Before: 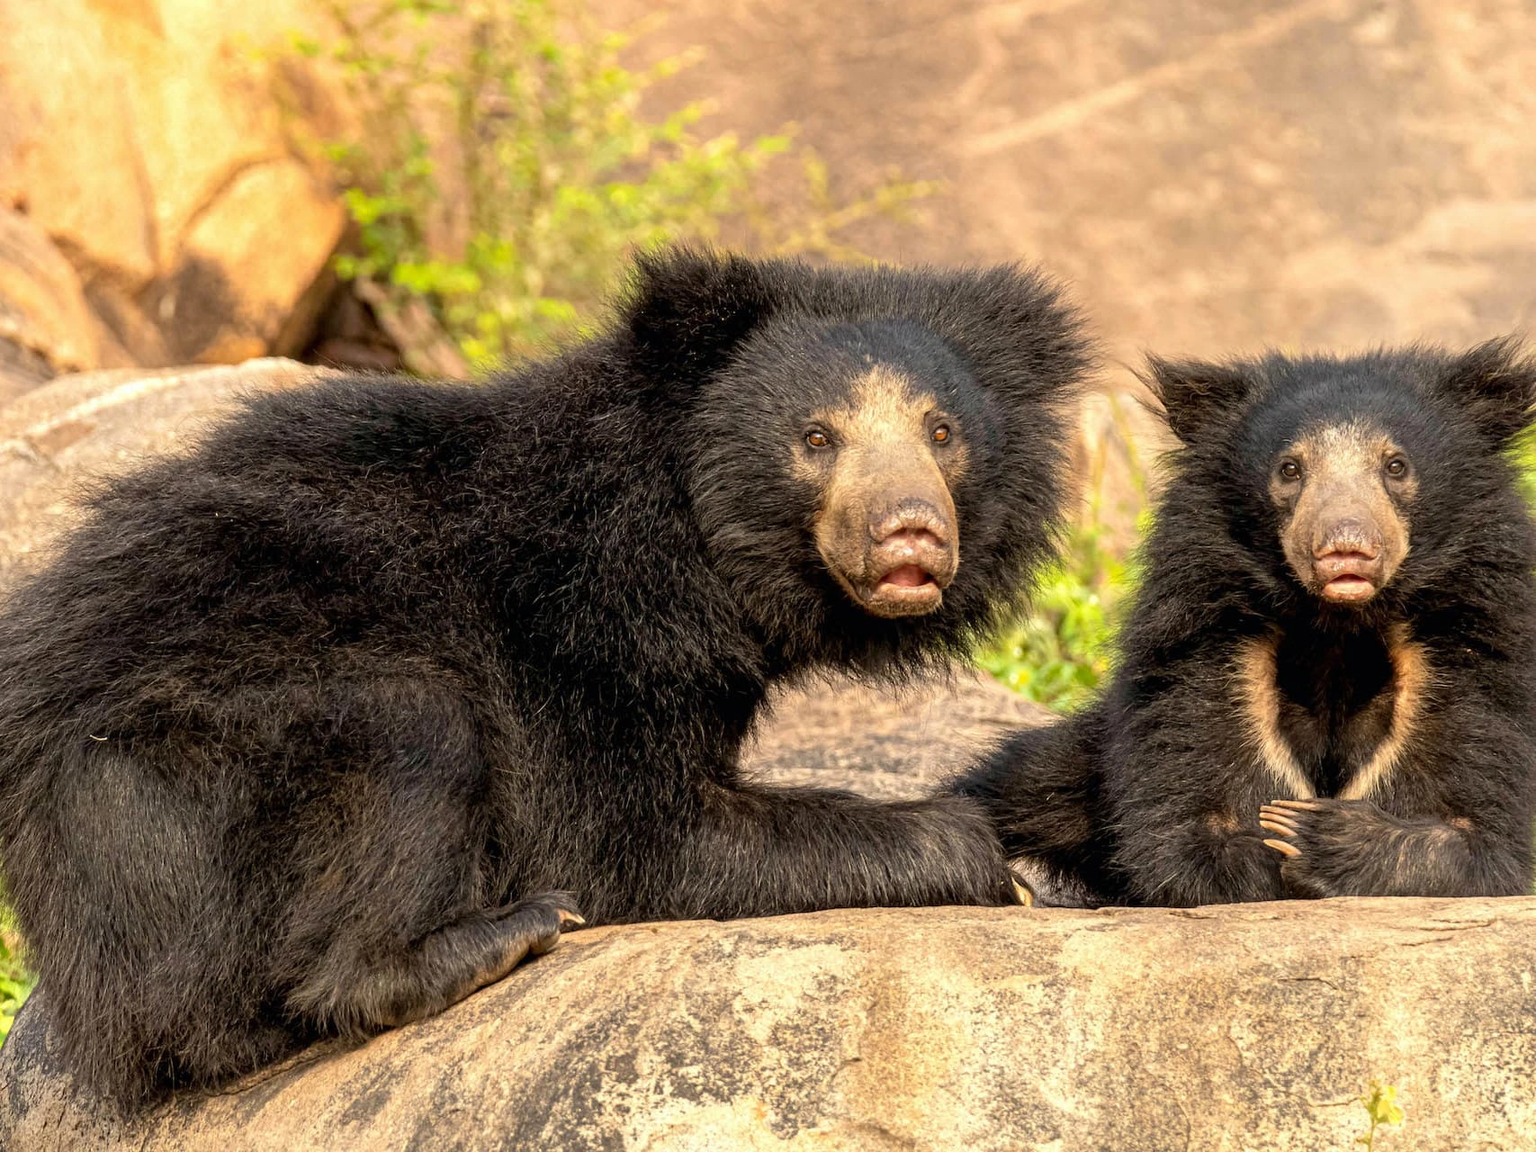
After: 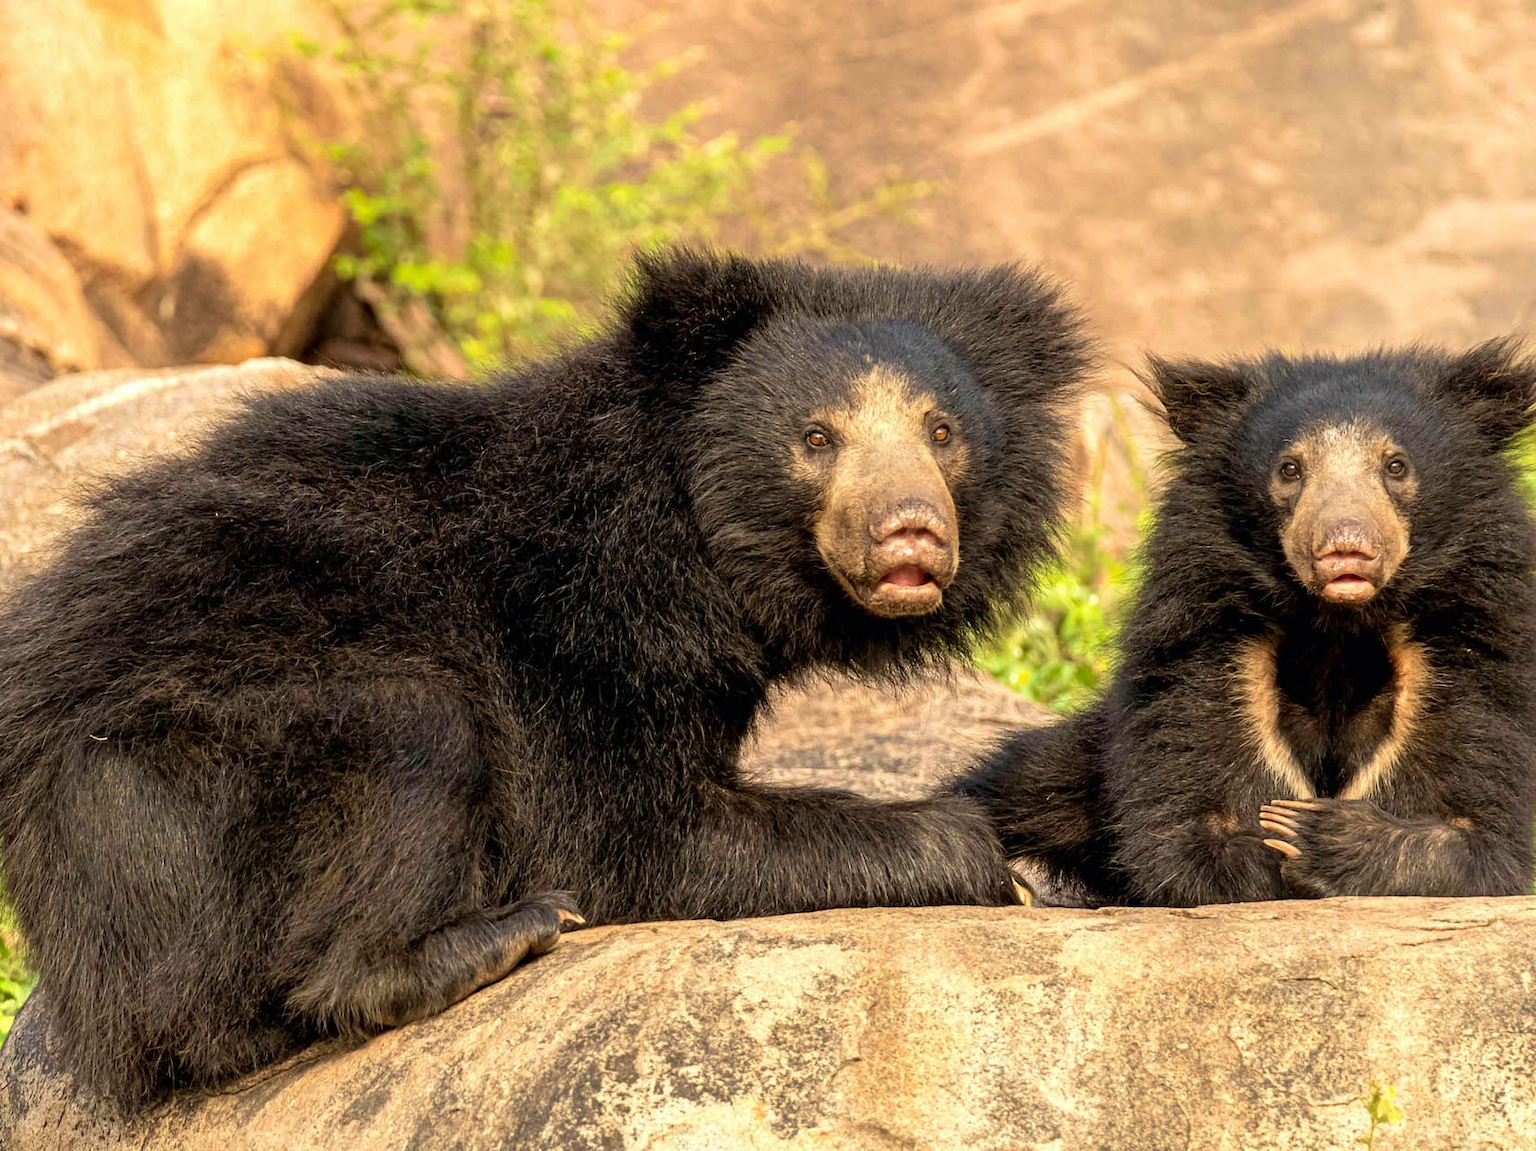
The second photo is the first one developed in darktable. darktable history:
velvia: strength 27%
exposure: compensate highlight preservation false
